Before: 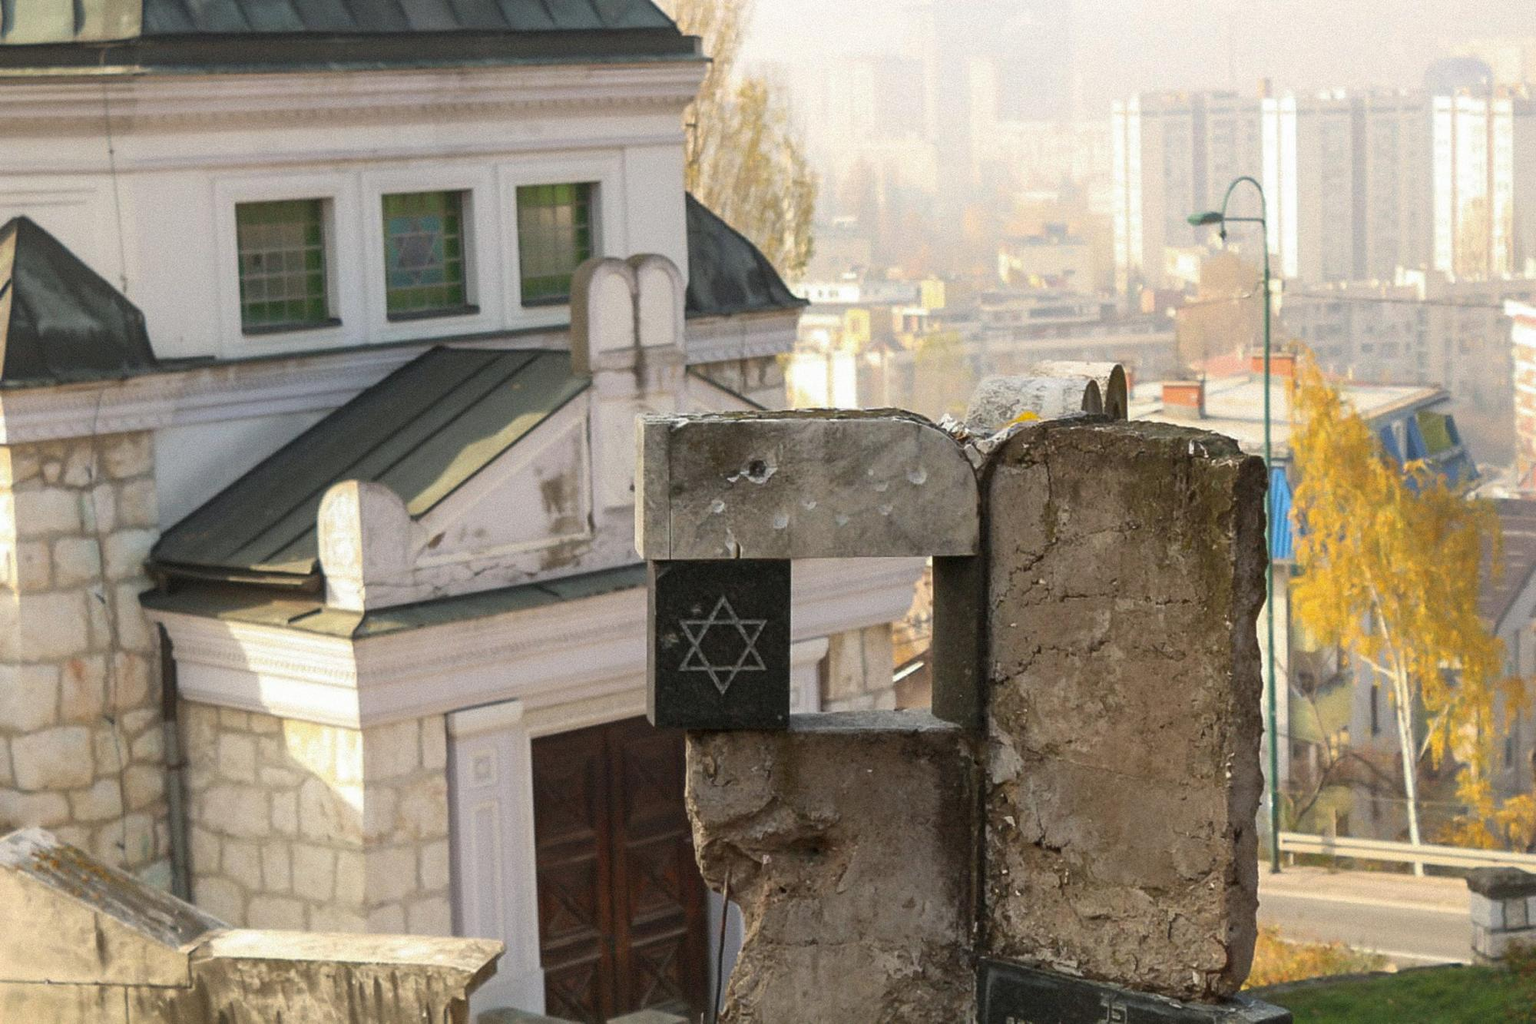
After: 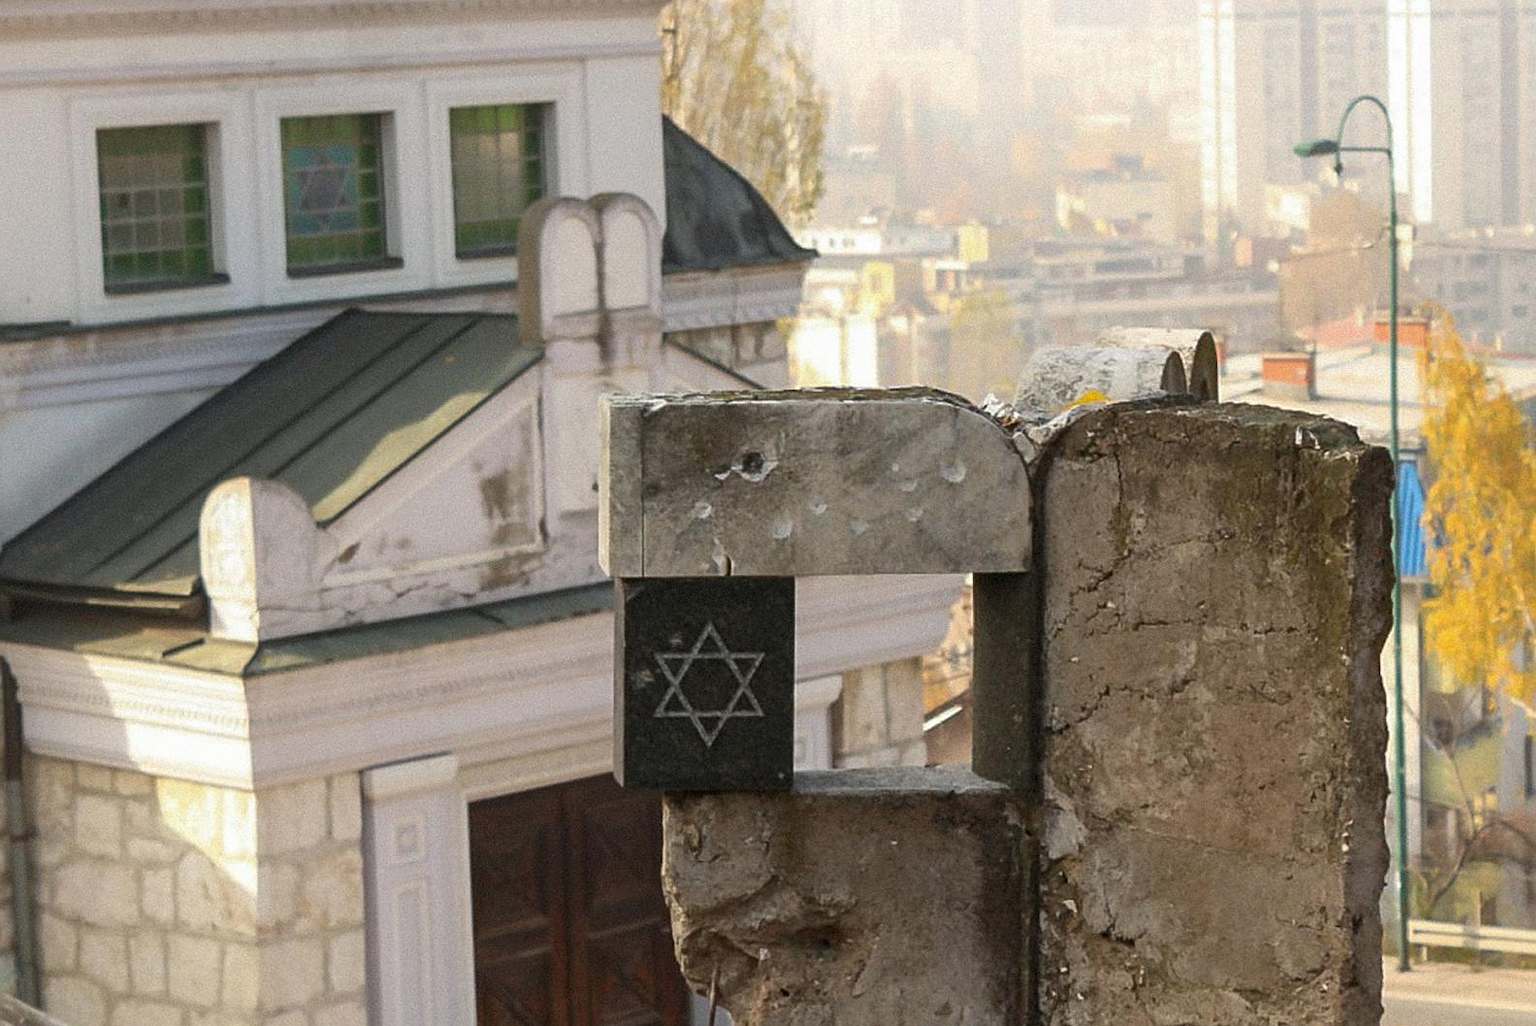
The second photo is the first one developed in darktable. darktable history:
sharpen: amount 0.205
crop and rotate: left 10.4%, top 9.882%, right 10.09%, bottom 10.357%
